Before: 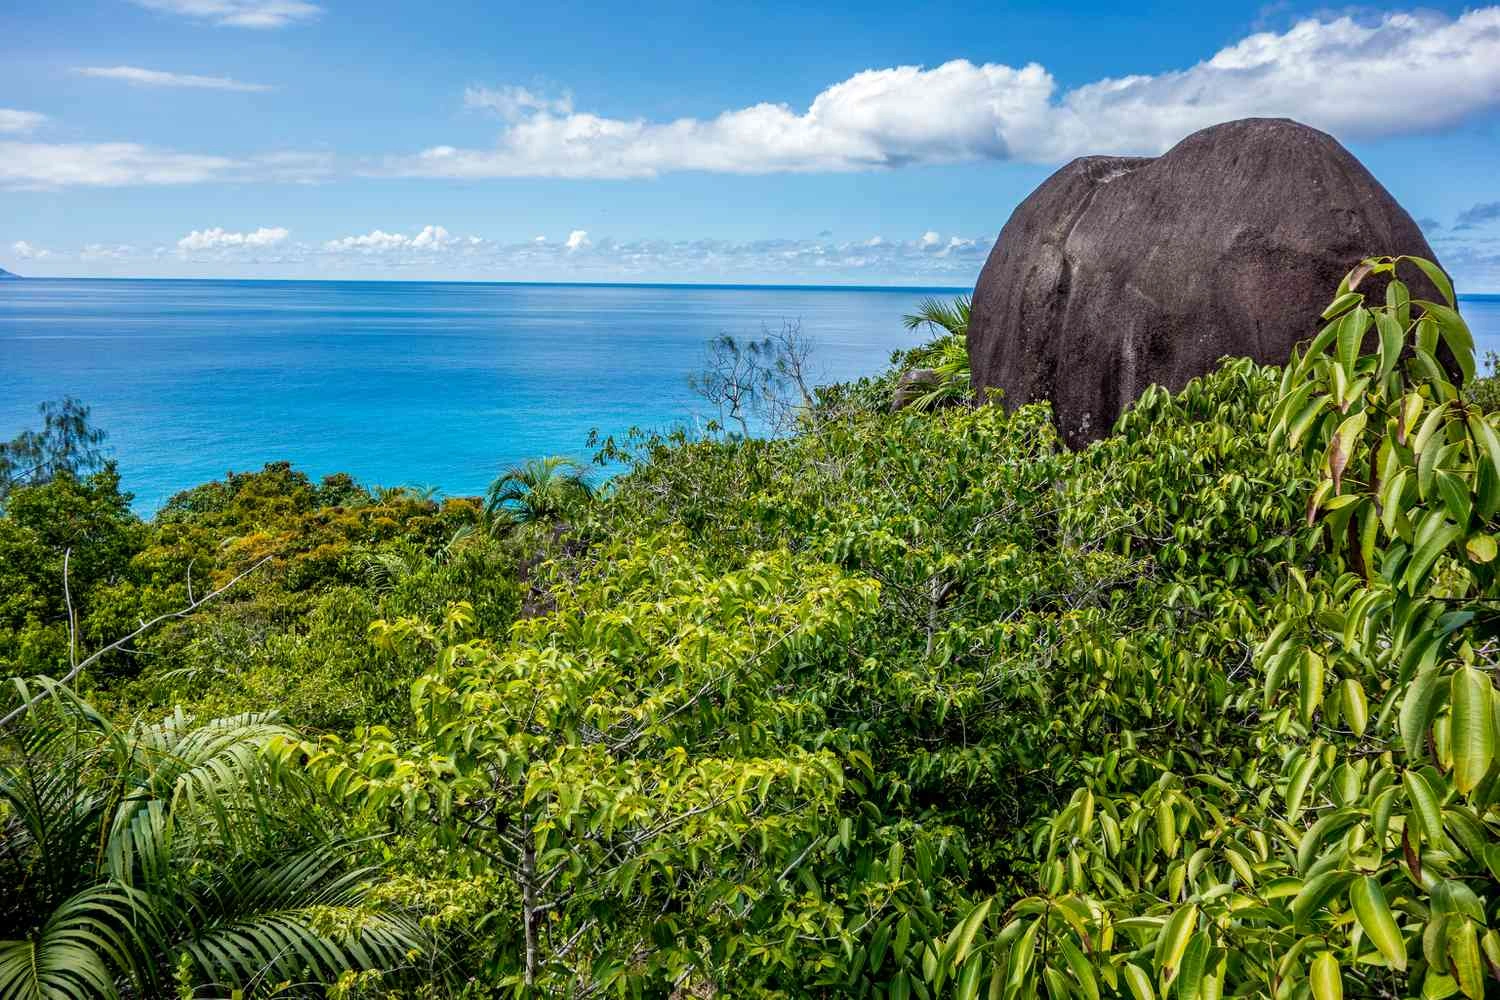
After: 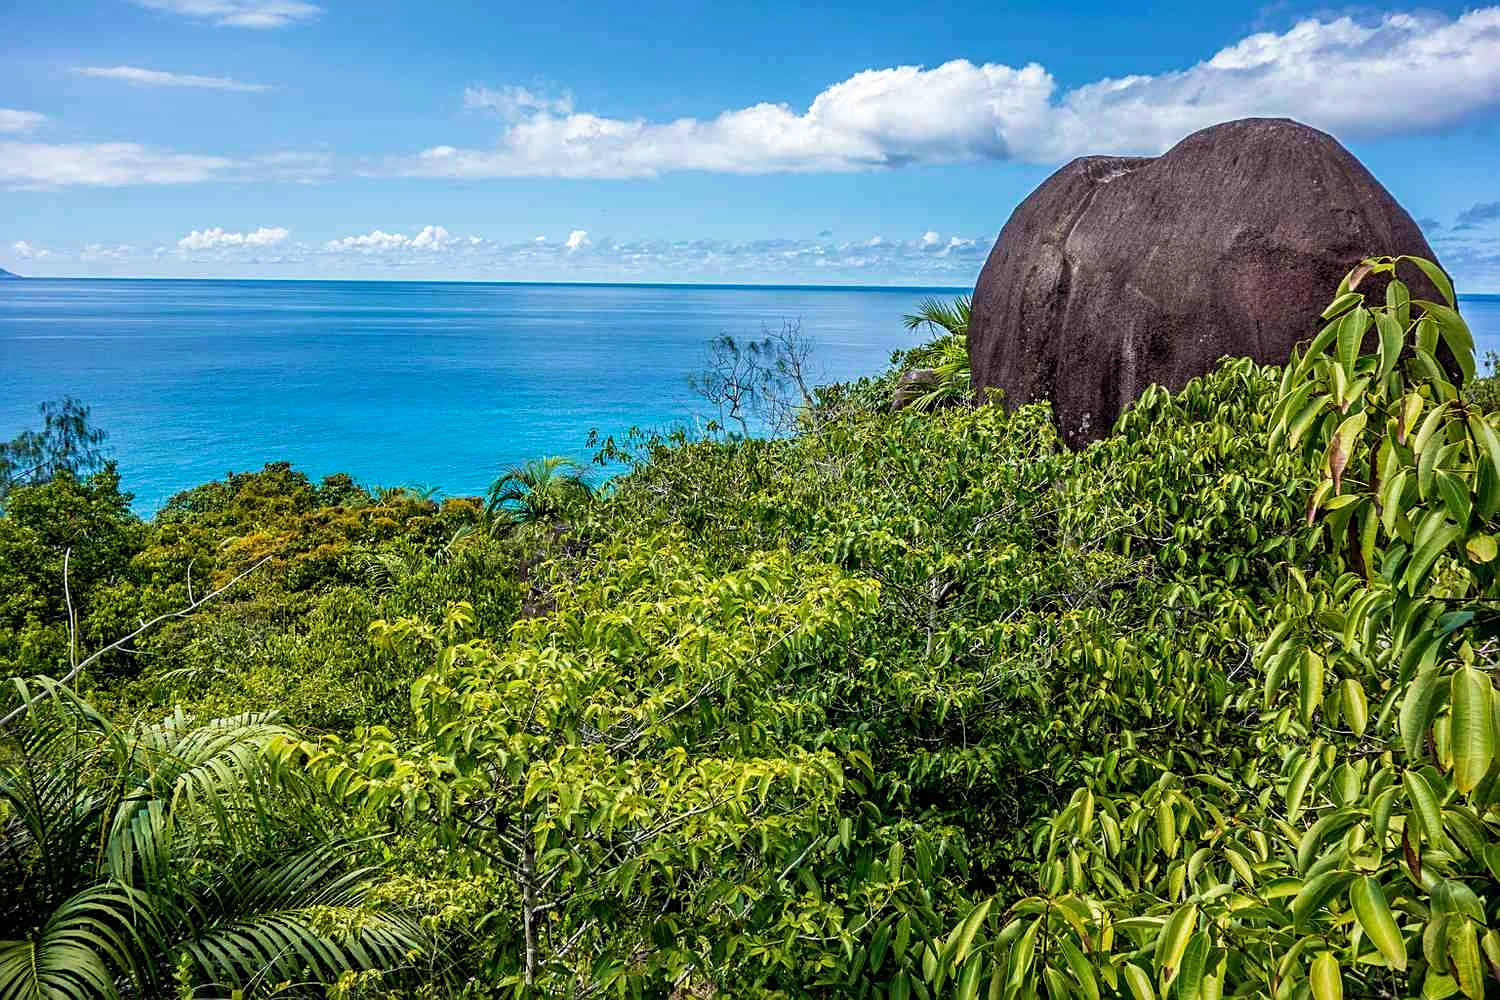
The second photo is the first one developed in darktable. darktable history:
velvia: strength 28.52%
sharpen: on, module defaults
